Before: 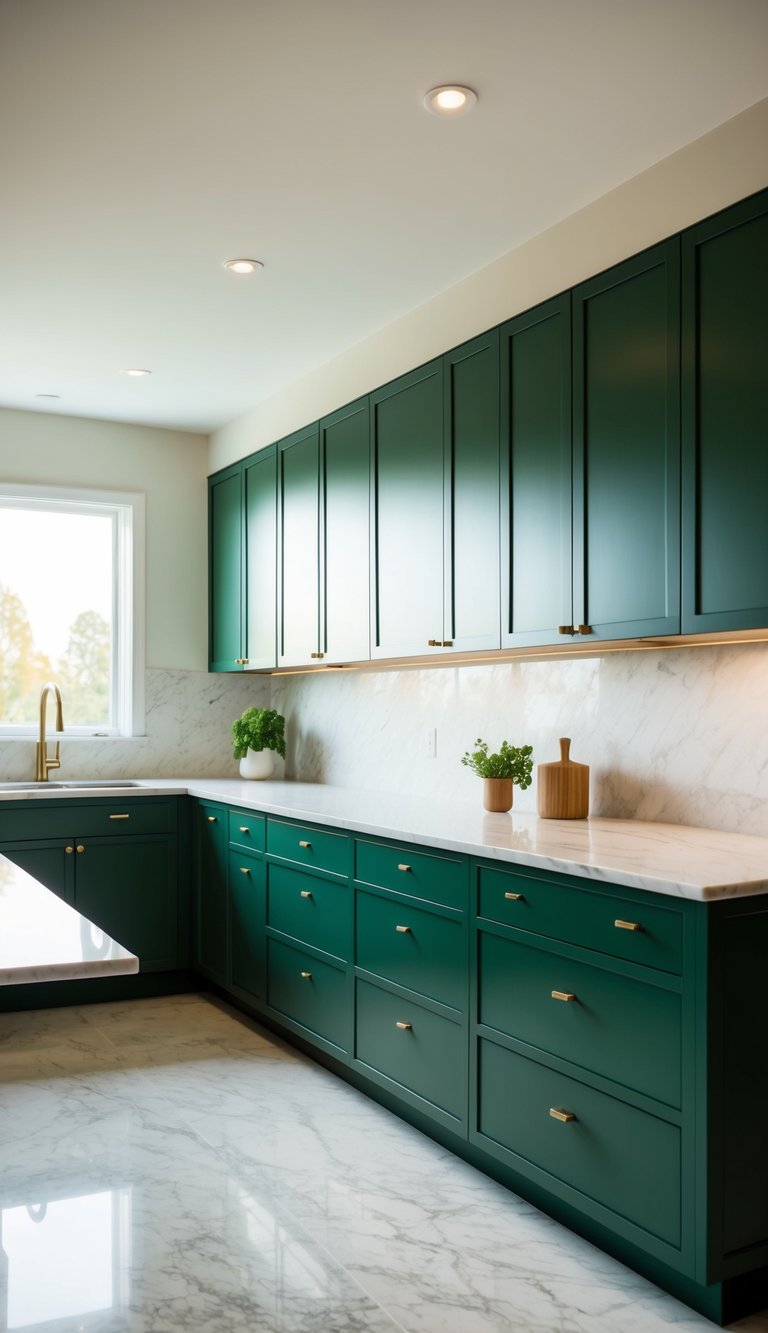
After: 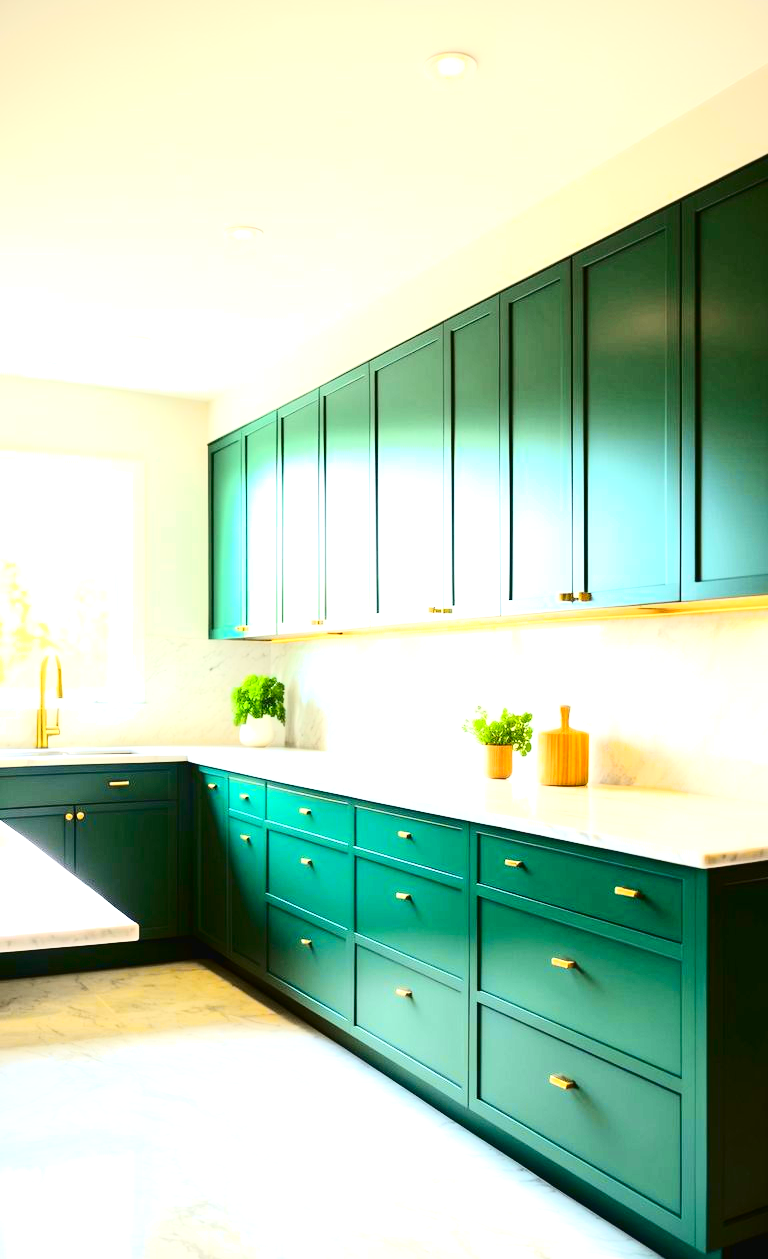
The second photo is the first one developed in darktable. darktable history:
crop and rotate: top 2.479%, bottom 3.018%
tone curve: curves: ch0 [(0.003, 0.023) (0.071, 0.052) (0.249, 0.201) (0.466, 0.557) (0.625, 0.761) (0.783, 0.9) (0.994, 0.968)]; ch1 [(0, 0) (0.262, 0.227) (0.417, 0.386) (0.469, 0.467) (0.502, 0.498) (0.531, 0.521) (0.576, 0.586) (0.612, 0.634) (0.634, 0.68) (0.686, 0.728) (0.994, 0.987)]; ch2 [(0, 0) (0.262, 0.188) (0.385, 0.353) (0.427, 0.424) (0.495, 0.493) (0.518, 0.544) (0.55, 0.579) (0.595, 0.621) (0.644, 0.748) (1, 1)], color space Lab, independent channels, preserve colors none
exposure: black level correction 0.001, exposure 1.822 EV, compensate exposure bias true, compensate highlight preservation false
